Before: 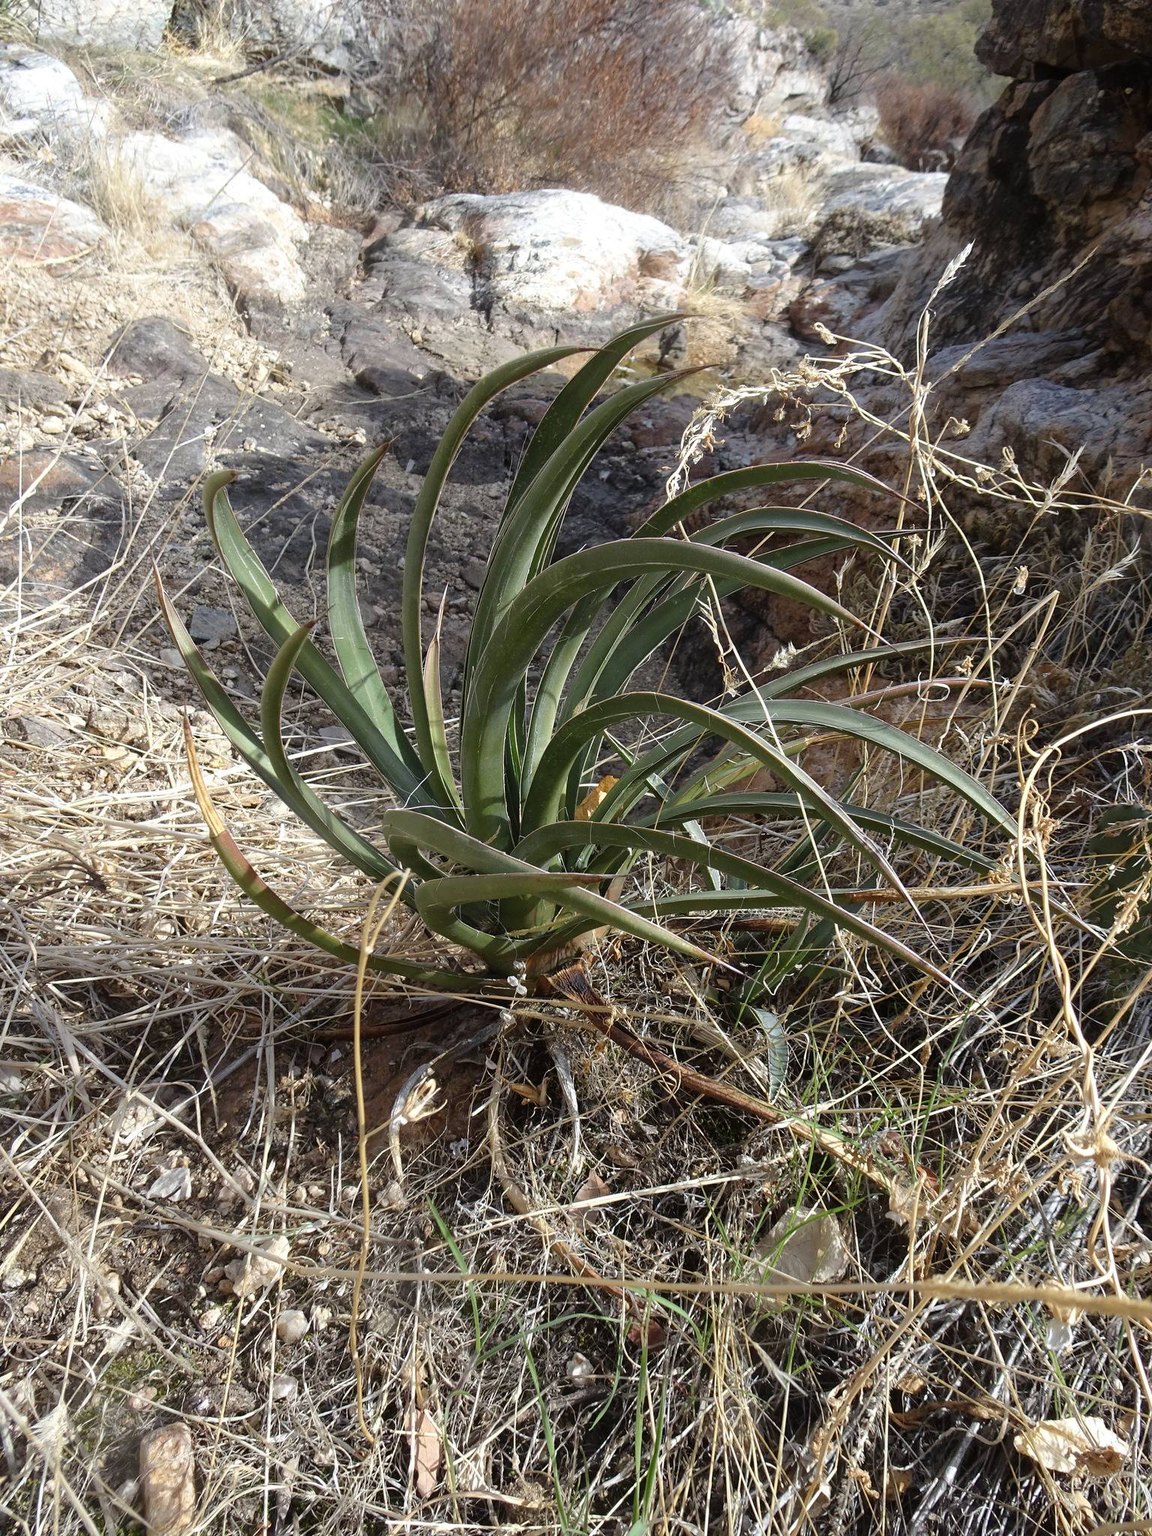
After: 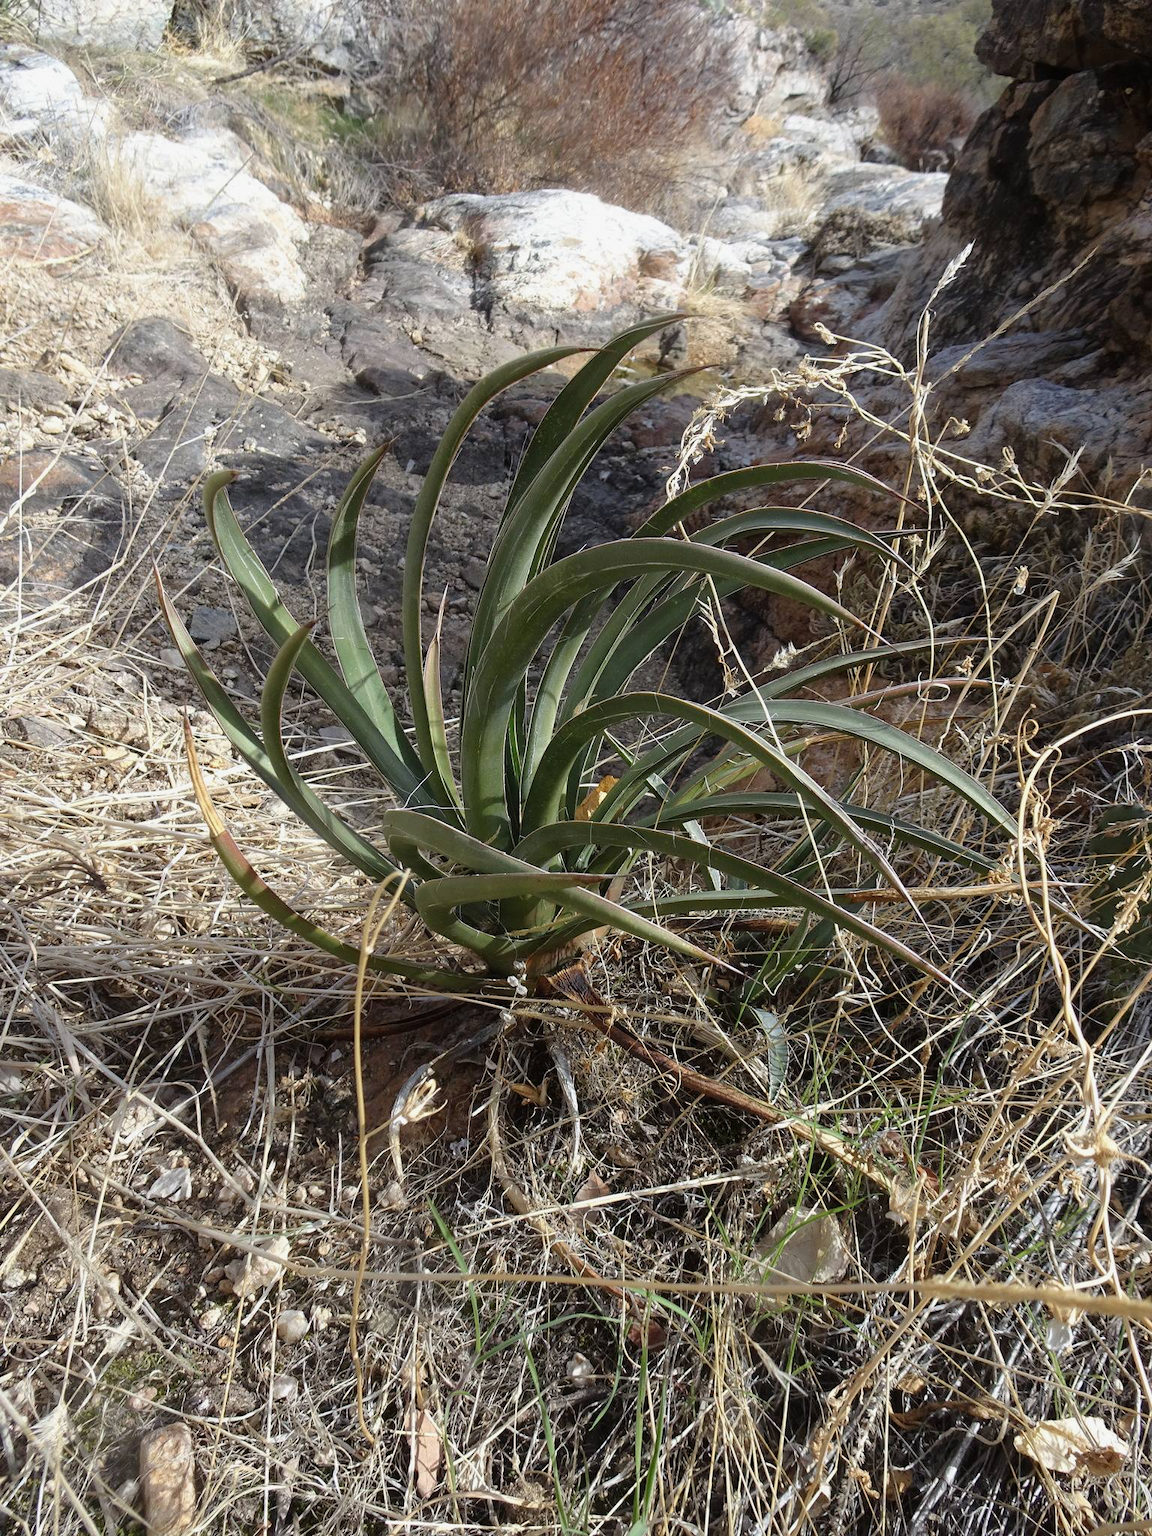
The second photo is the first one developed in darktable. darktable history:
exposure: exposure -0.111 EV, compensate highlight preservation false
